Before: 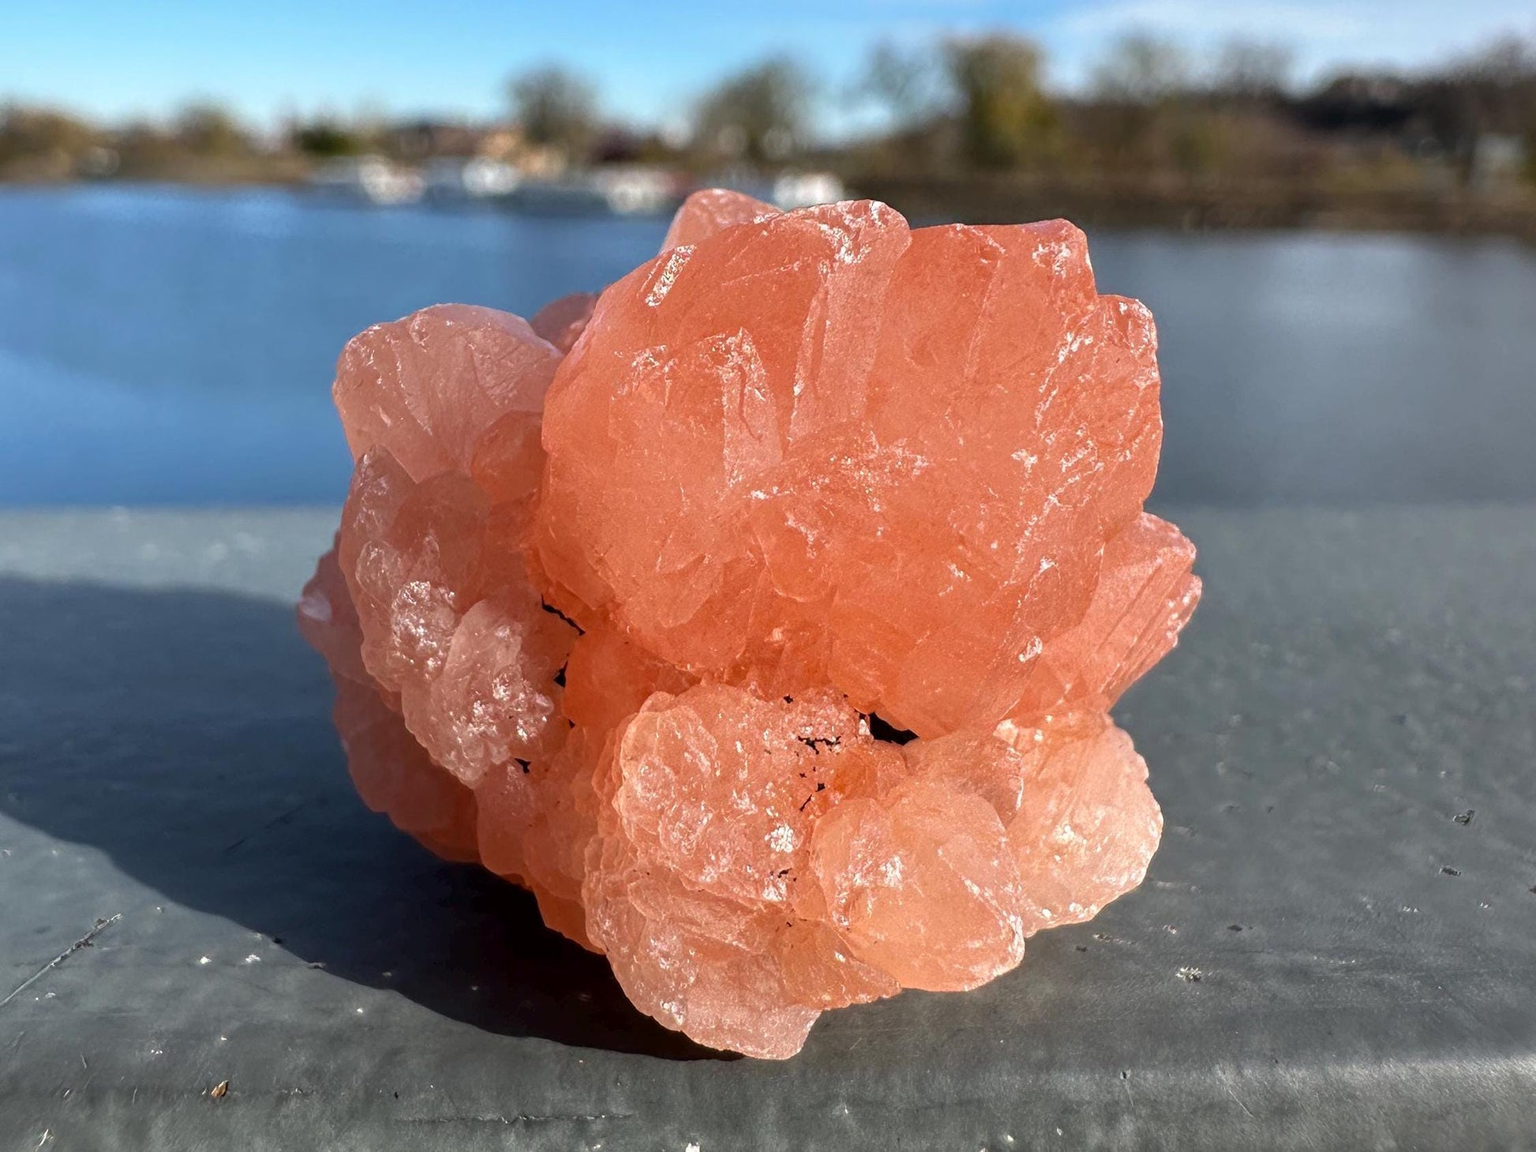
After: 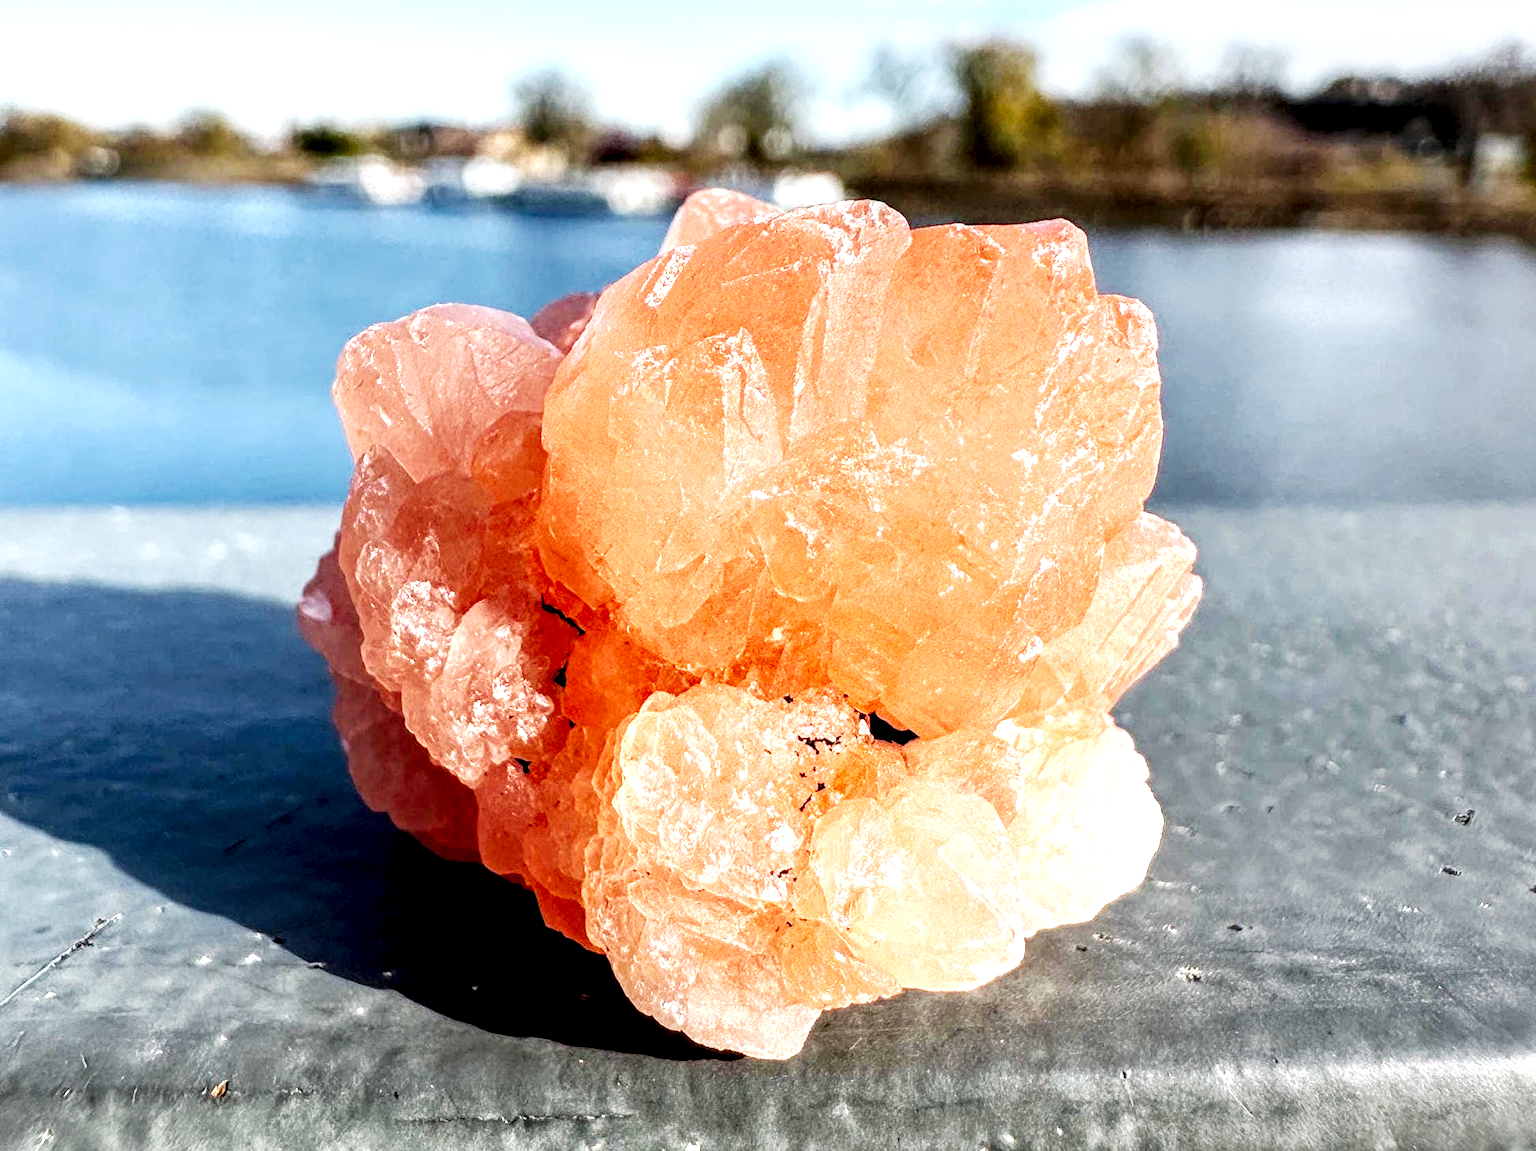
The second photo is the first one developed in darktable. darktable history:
local contrast: highlights 65%, shadows 54%, detail 169%, midtone range 0.514
base curve: curves: ch0 [(0, 0) (0.007, 0.004) (0.027, 0.03) (0.046, 0.07) (0.207, 0.54) (0.442, 0.872) (0.673, 0.972) (1, 1)], preserve colors none
